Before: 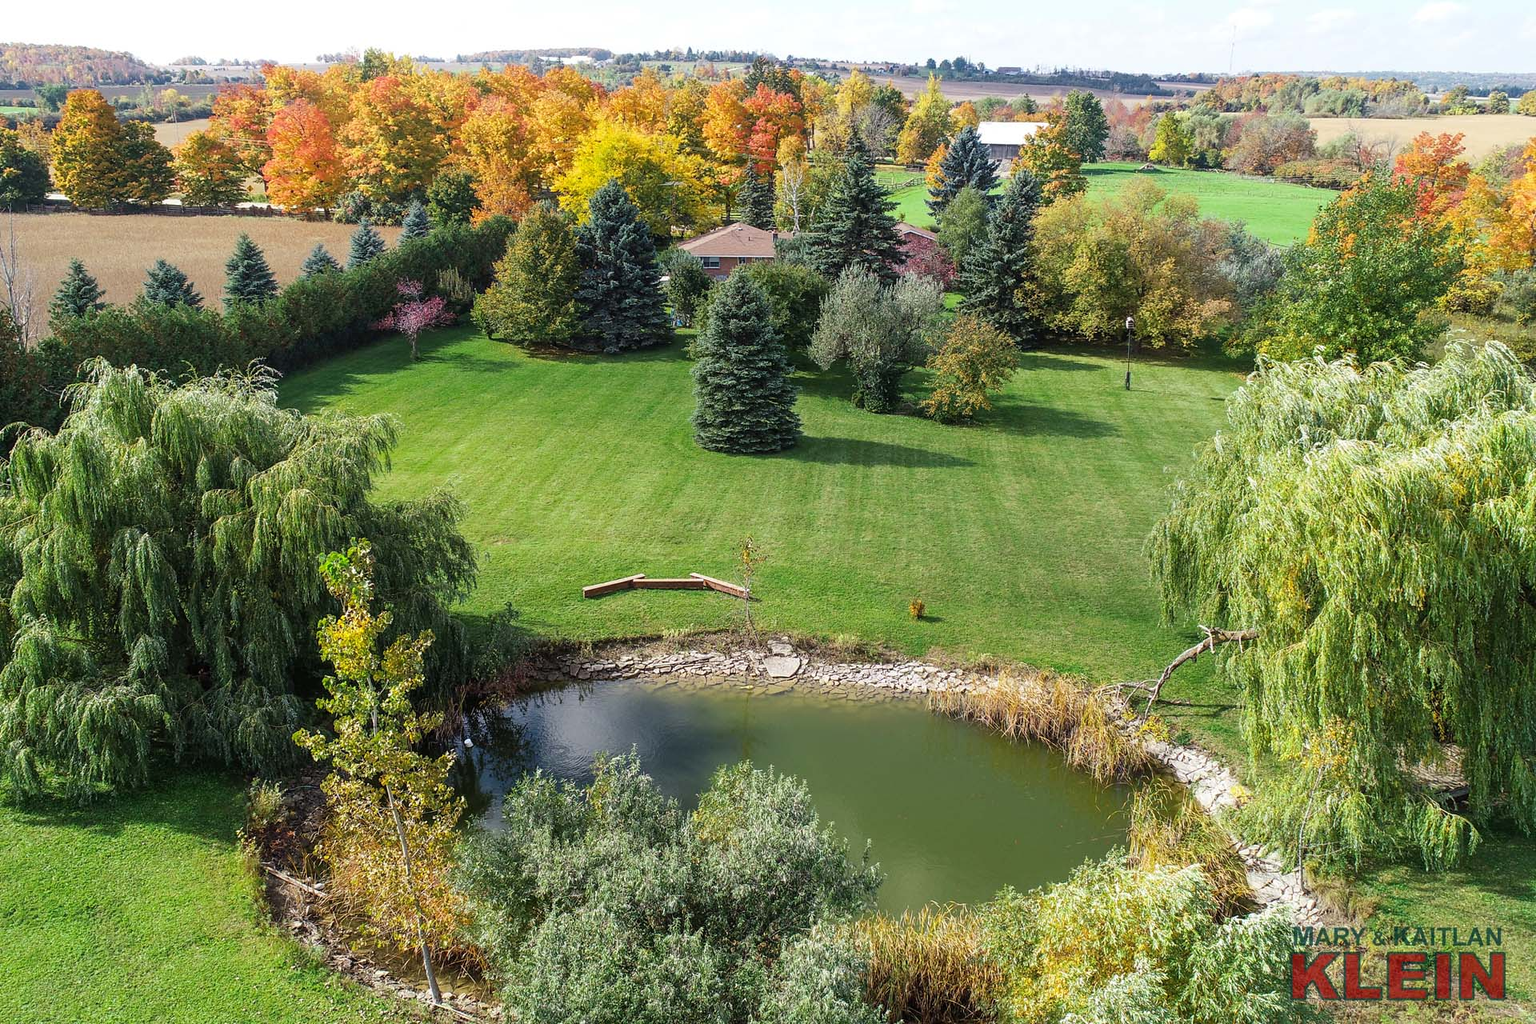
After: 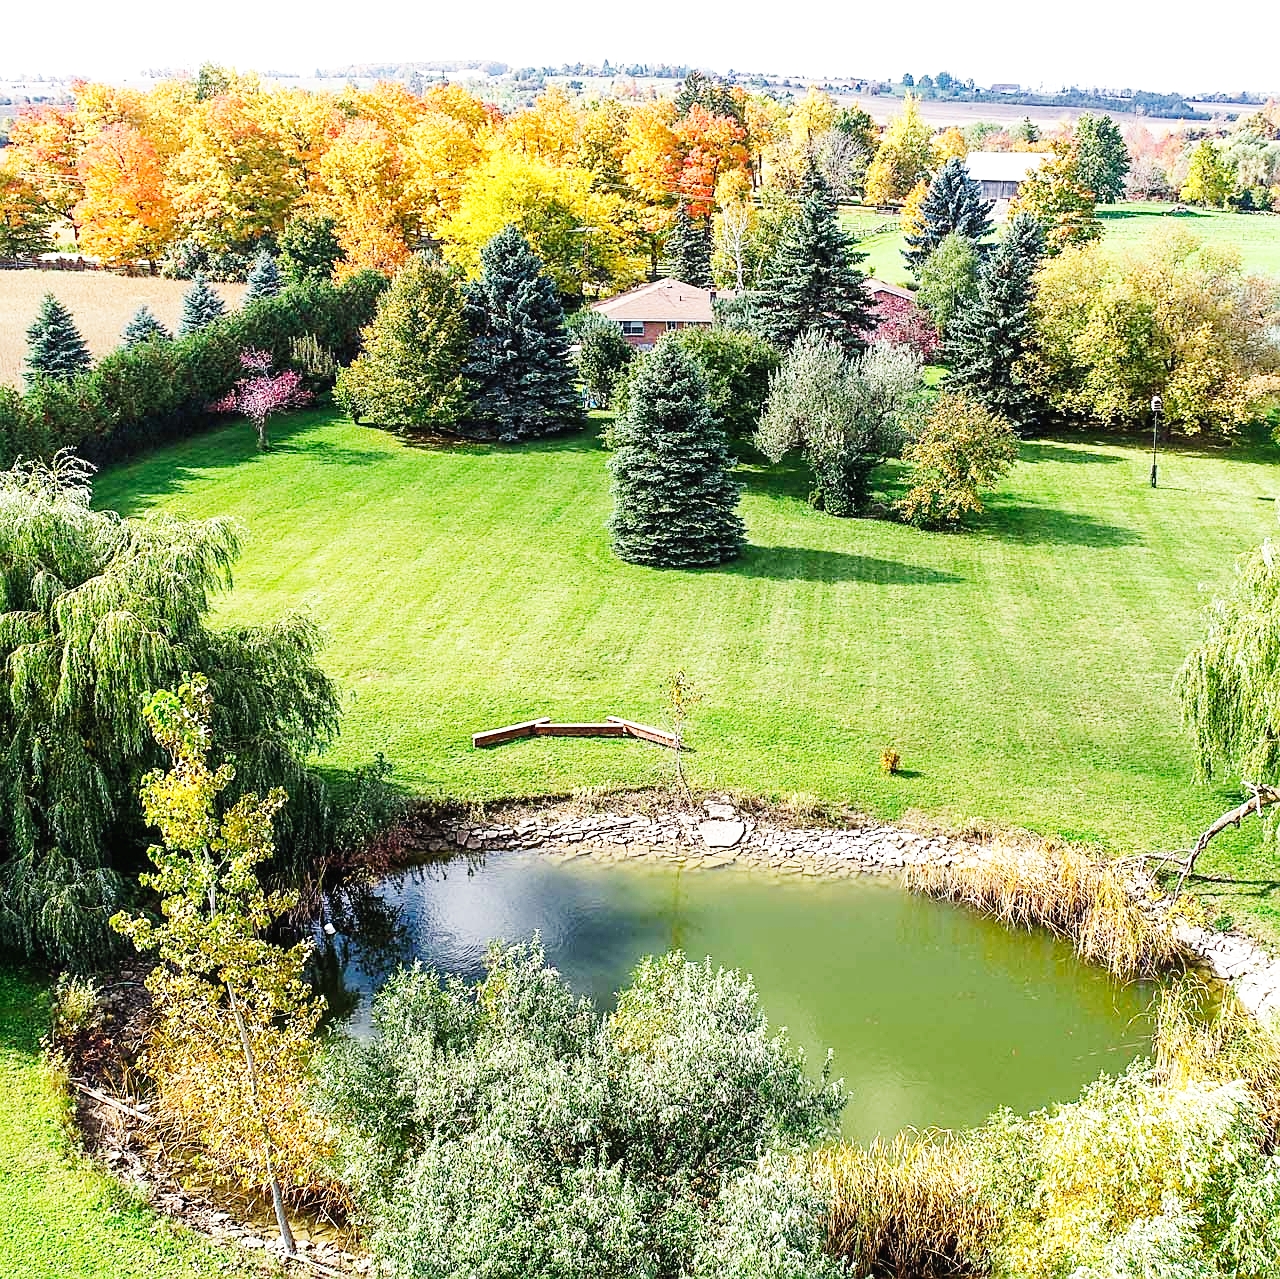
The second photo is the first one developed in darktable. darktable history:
sharpen: on, module defaults
crop and rotate: left 13.356%, right 19.968%
base curve: curves: ch0 [(0, 0.003) (0.001, 0.002) (0.006, 0.004) (0.02, 0.022) (0.048, 0.086) (0.094, 0.234) (0.162, 0.431) (0.258, 0.629) (0.385, 0.8) (0.548, 0.918) (0.751, 0.988) (1, 1)], preserve colors none
